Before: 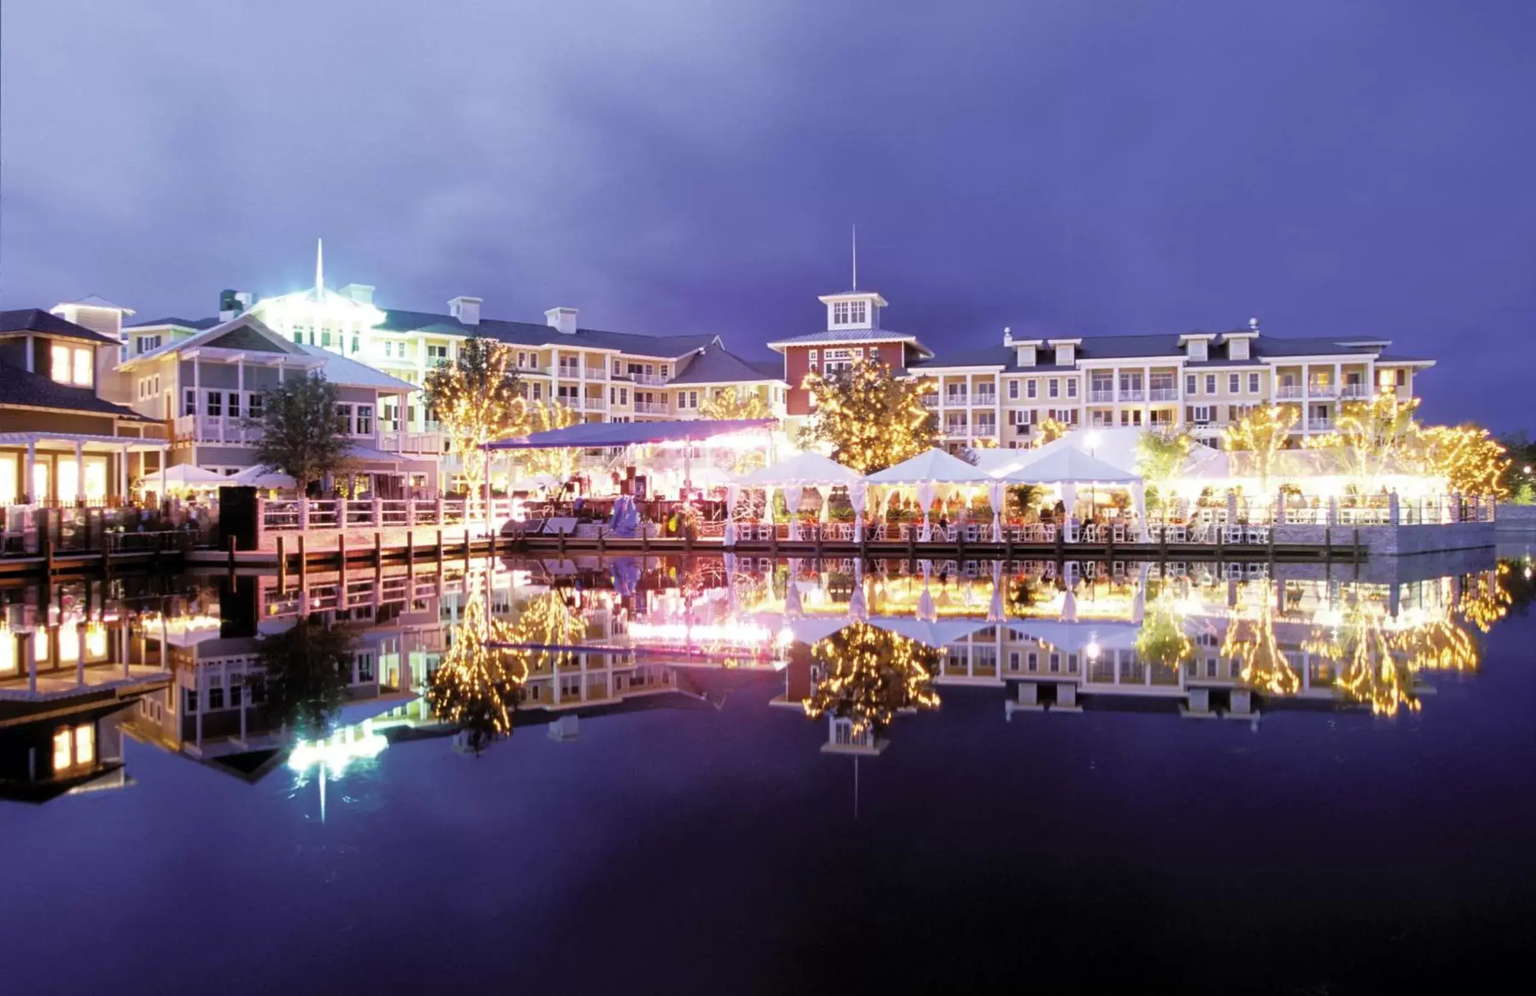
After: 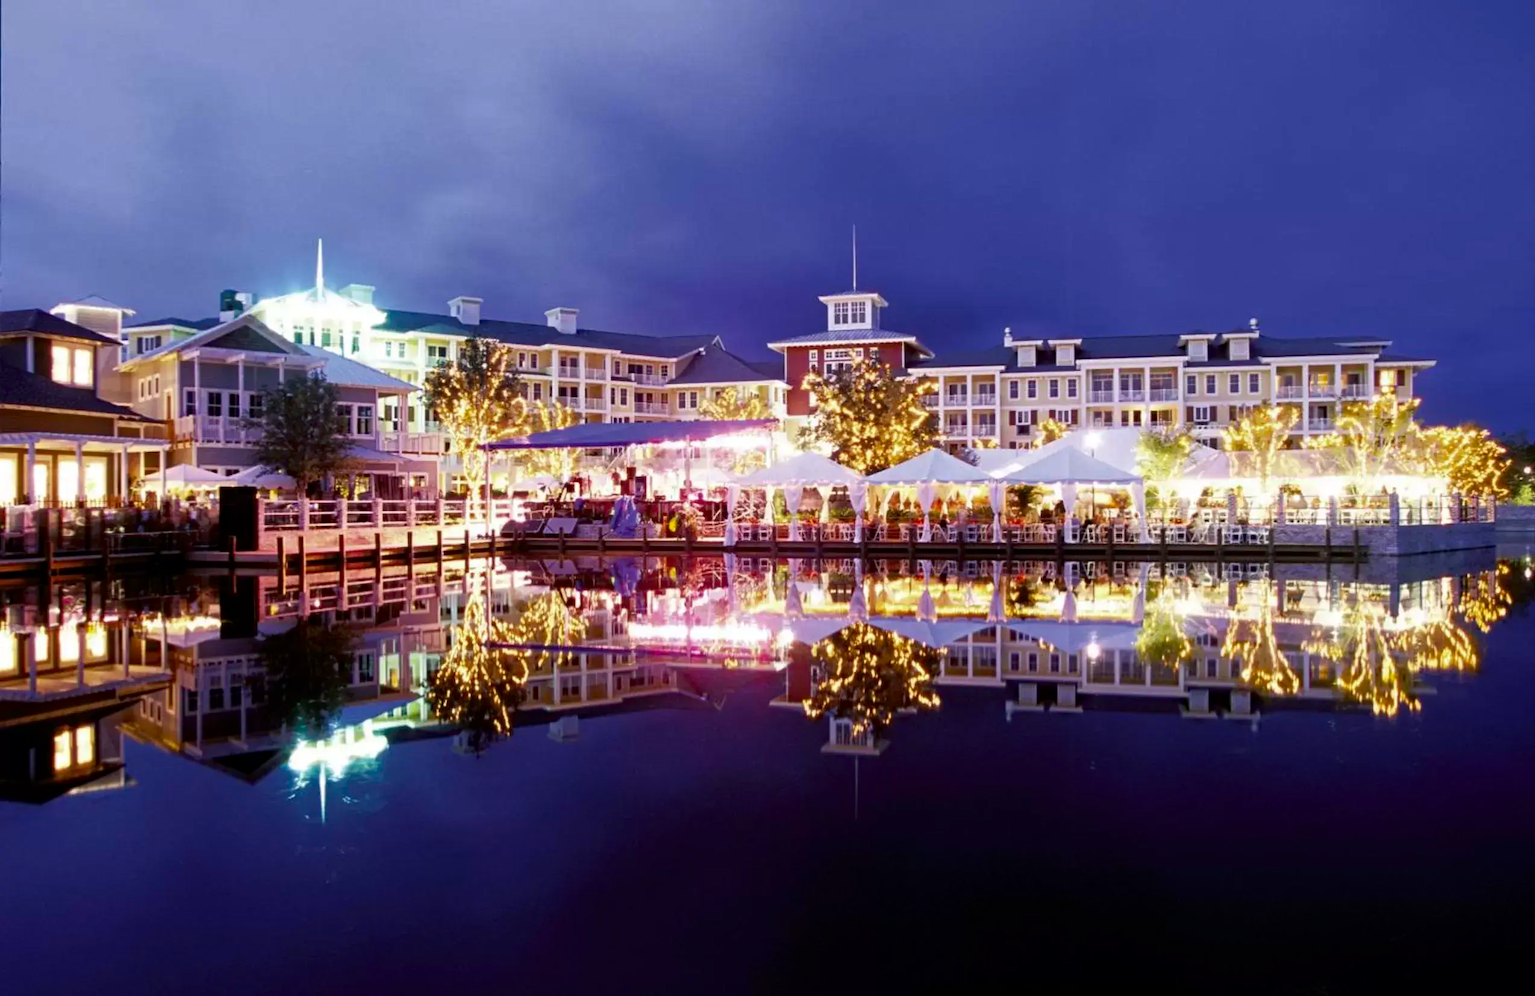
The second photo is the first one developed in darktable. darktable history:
haze removal: adaptive false
contrast brightness saturation: contrast 0.069, brightness -0.14, saturation 0.119
